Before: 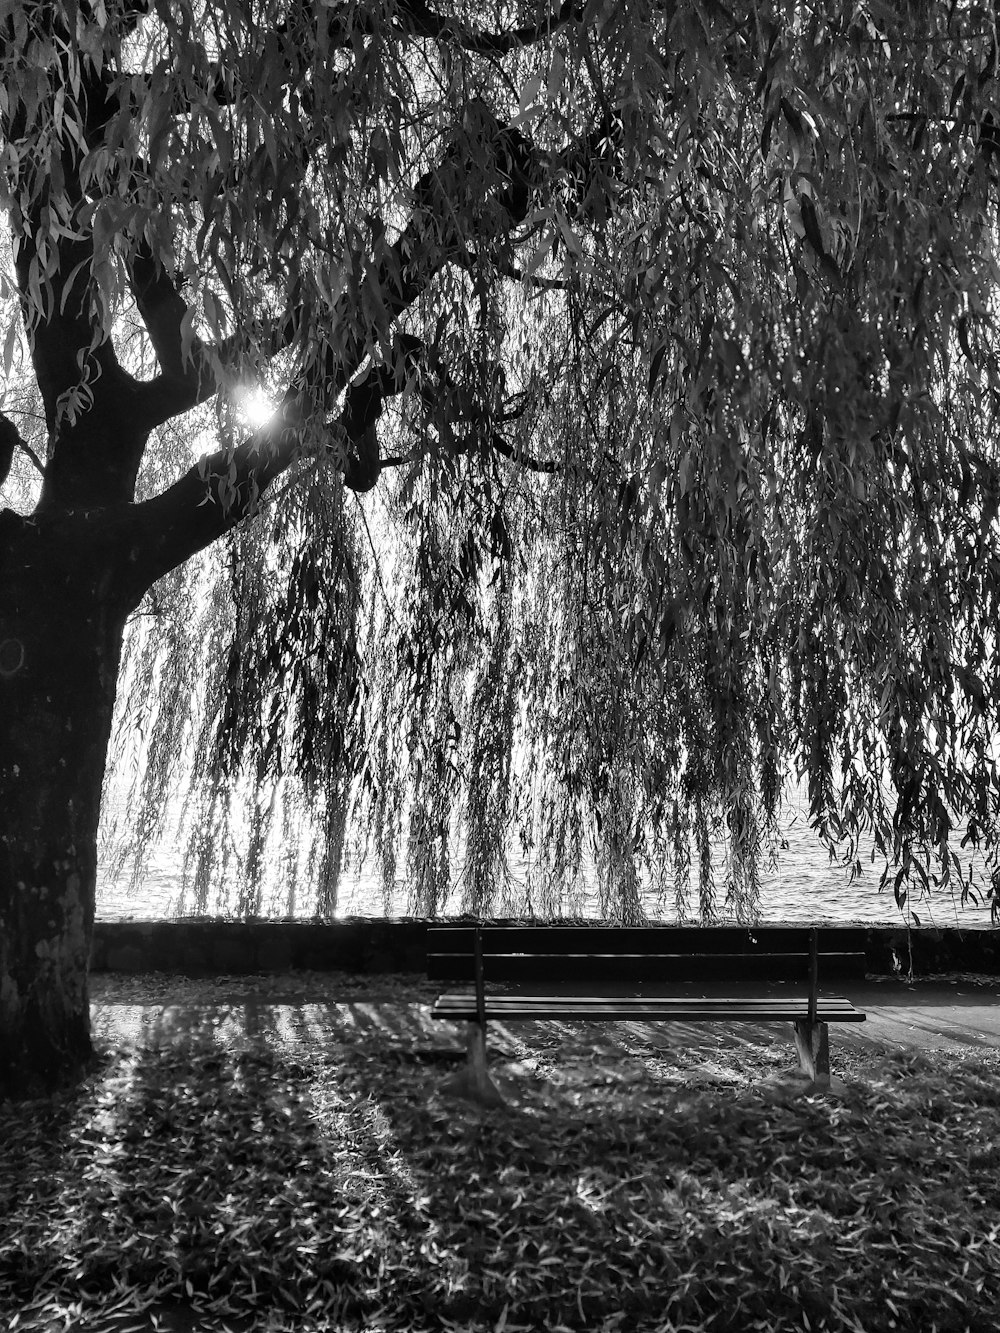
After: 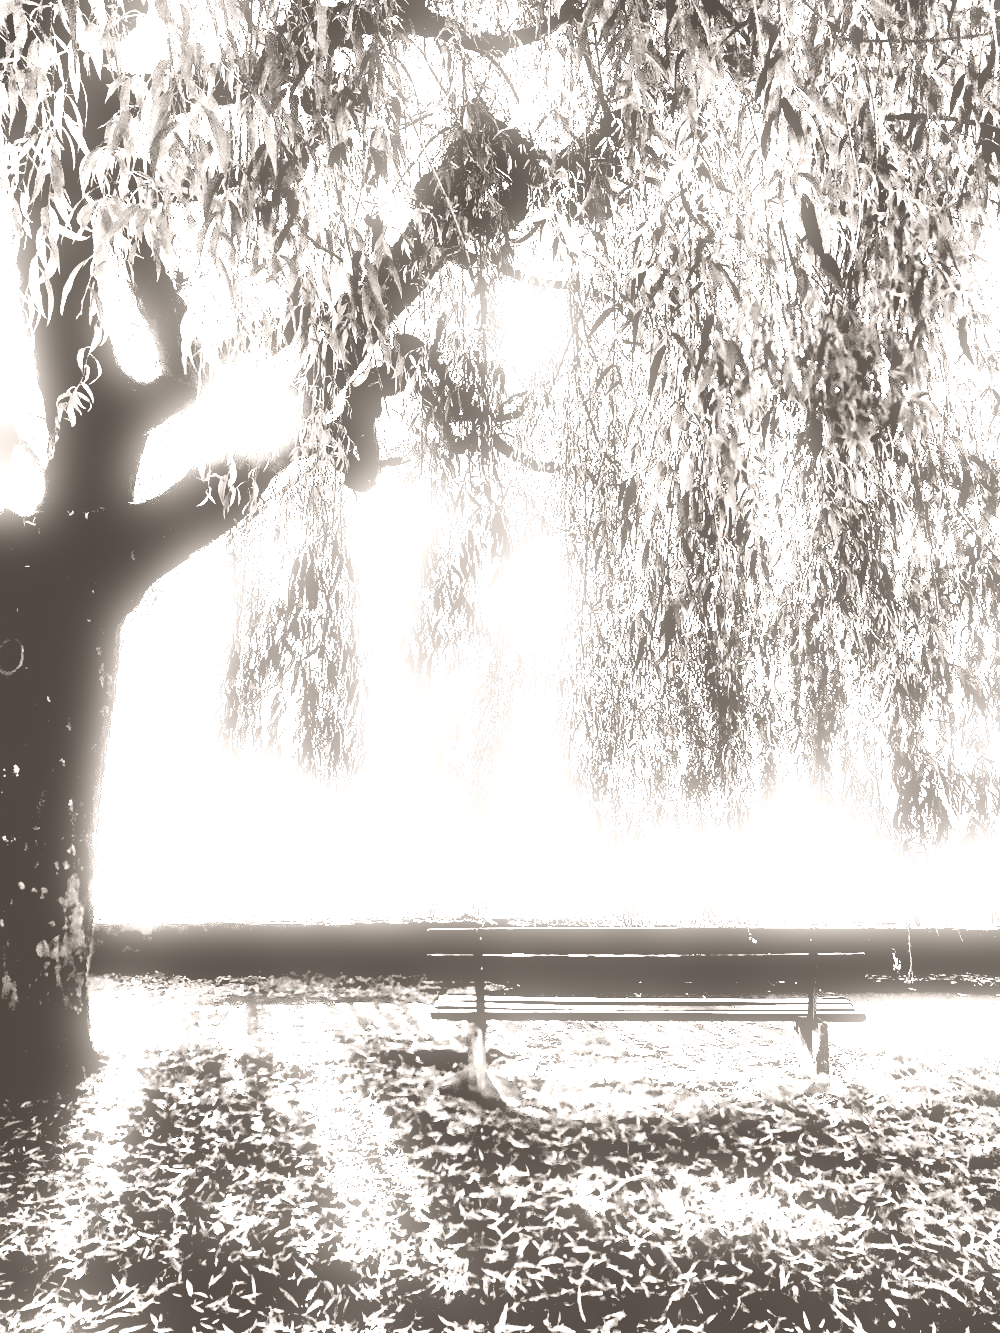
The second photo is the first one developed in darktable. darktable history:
colorize: hue 34.49°, saturation 35.33%, source mix 100%, lightness 55%, version 1
exposure: black level correction 0.016, exposure 1.774 EV, compensate highlight preservation false
bloom: size 5%, threshold 95%, strength 15%
base curve: curves: ch0 [(0, 0) (0.028, 0.03) (0.121, 0.232) (0.46, 0.748) (0.859, 0.968) (1, 1)], preserve colors none
